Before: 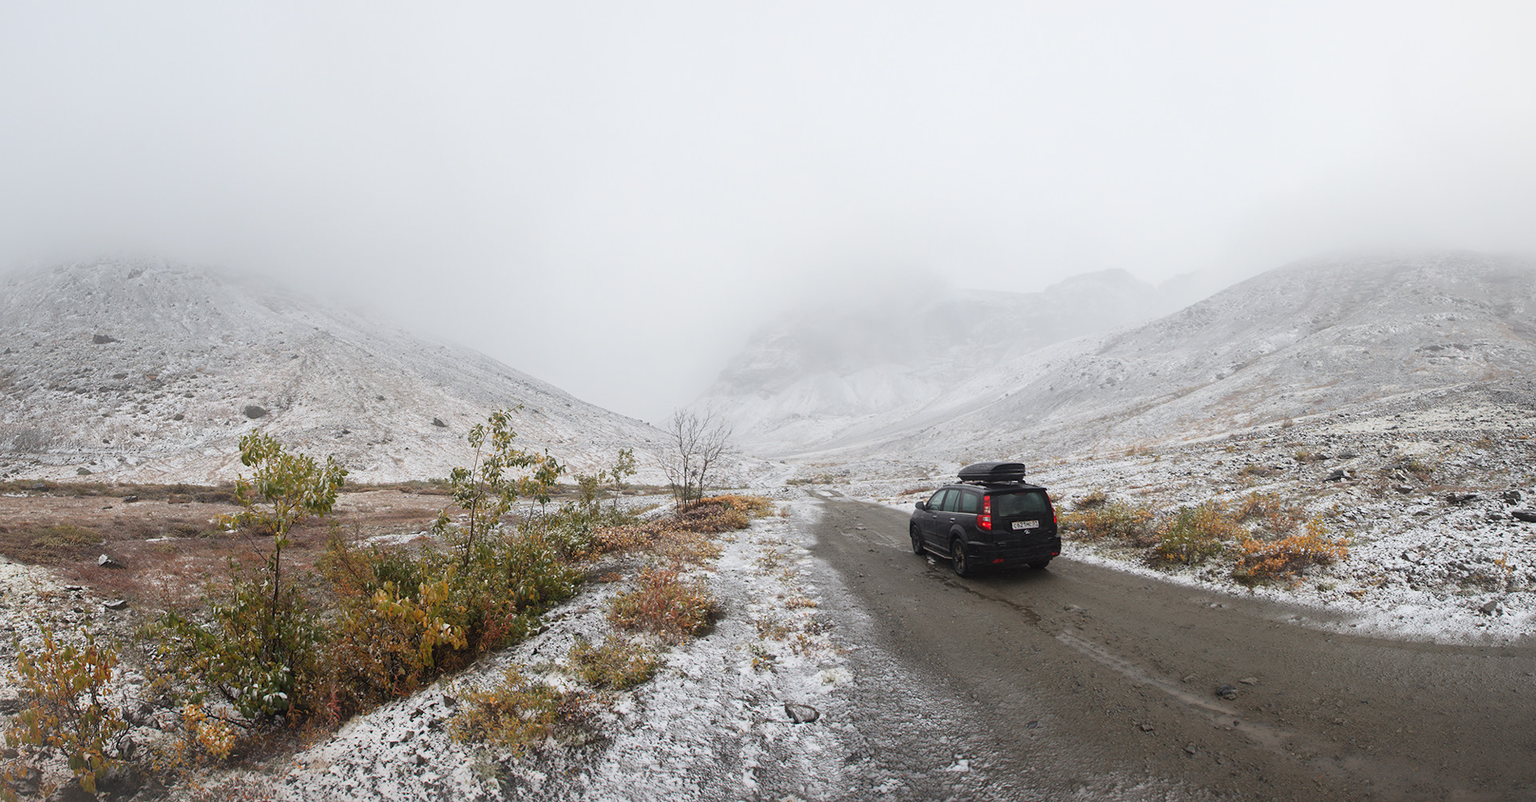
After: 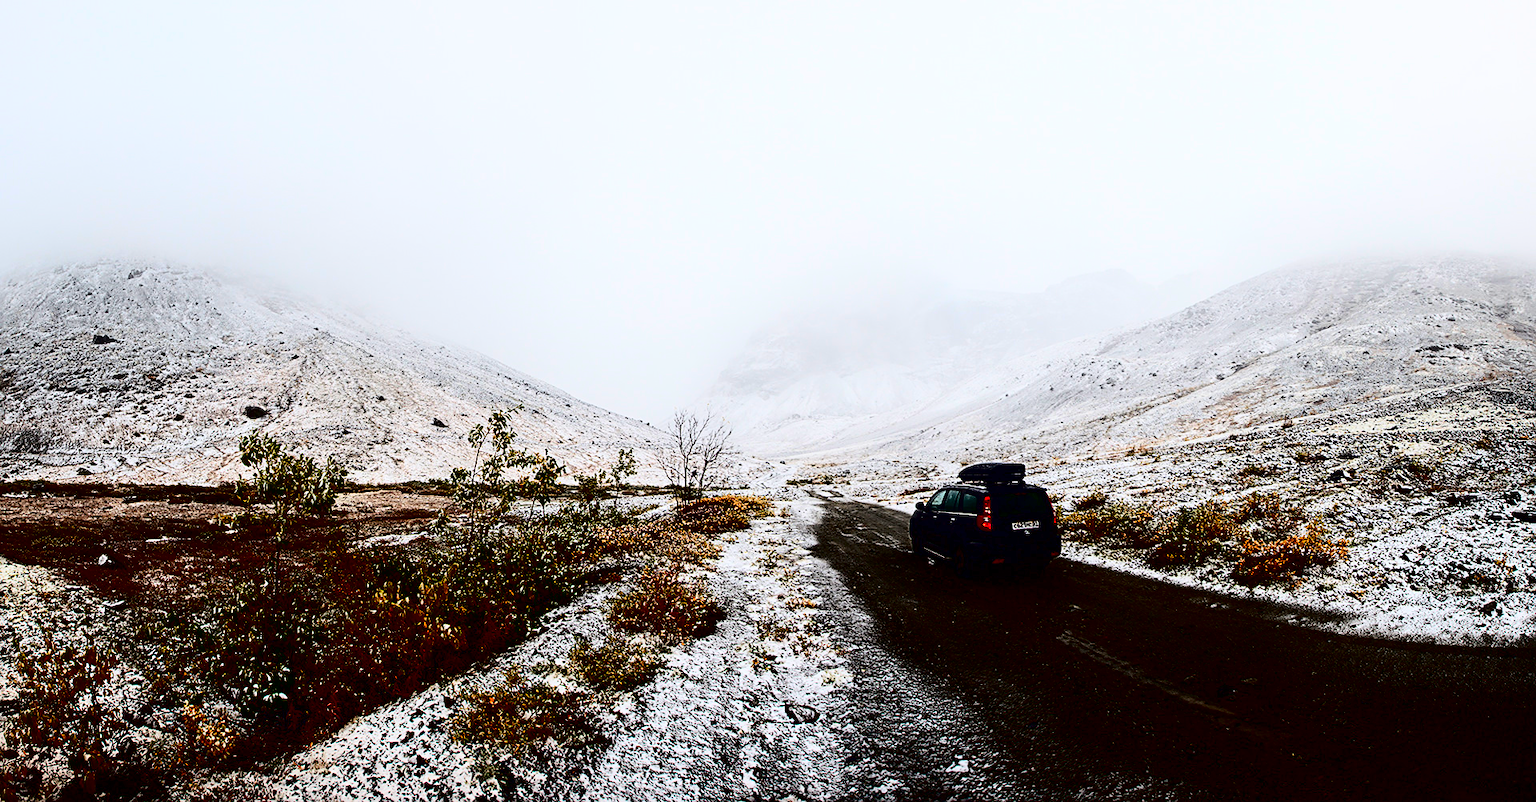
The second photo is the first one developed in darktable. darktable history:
sharpen: on, module defaults
contrast brightness saturation: contrast 0.752, brightness -0.997, saturation 0.995
